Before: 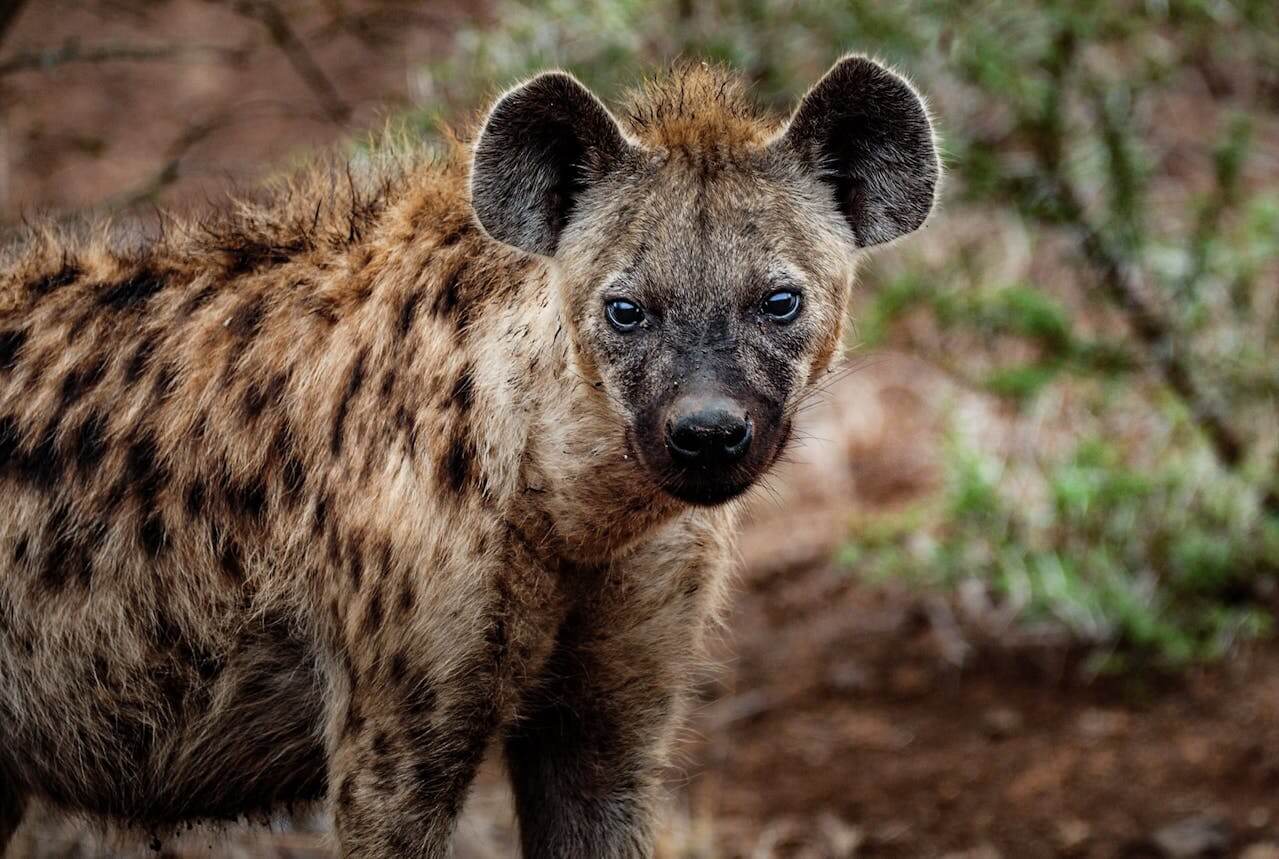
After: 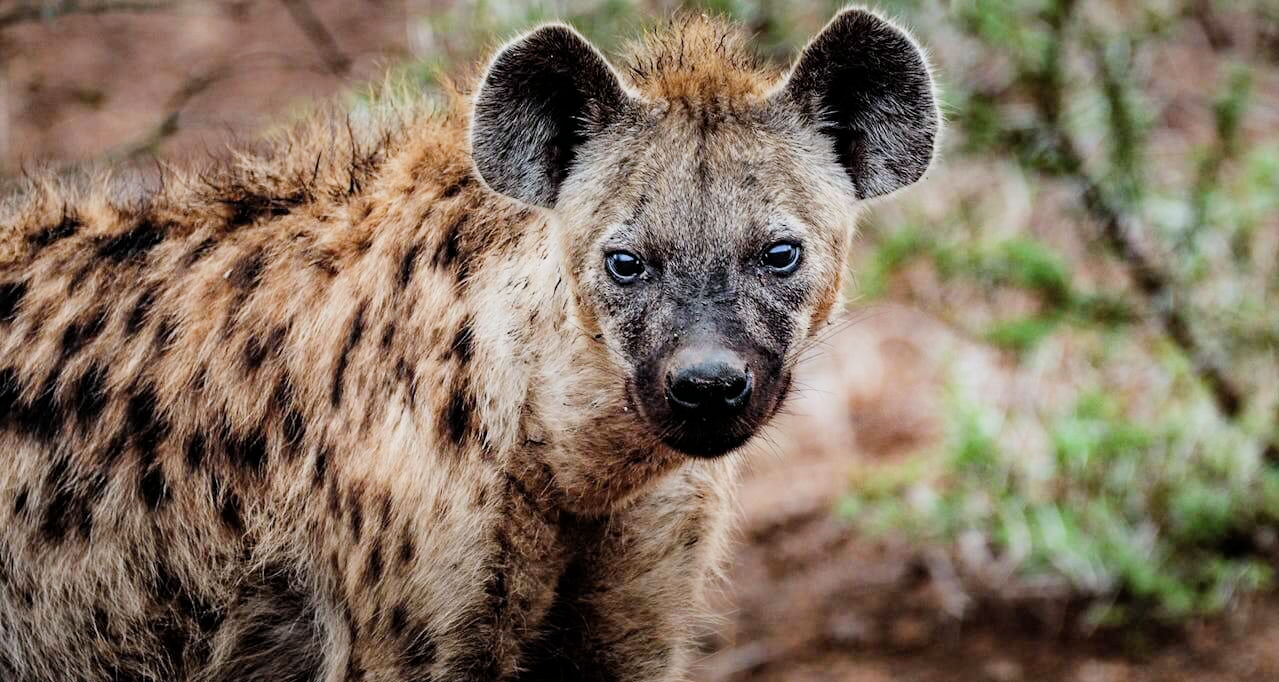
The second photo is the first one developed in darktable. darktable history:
exposure: black level correction 0, exposure 0.9 EV, compensate highlight preservation false
white balance: red 0.976, blue 1.04
crop and rotate: top 5.667%, bottom 14.937%
filmic rgb: black relative exposure -7.65 EV, white relative exposure 4.56 EV, hardness 3.61
